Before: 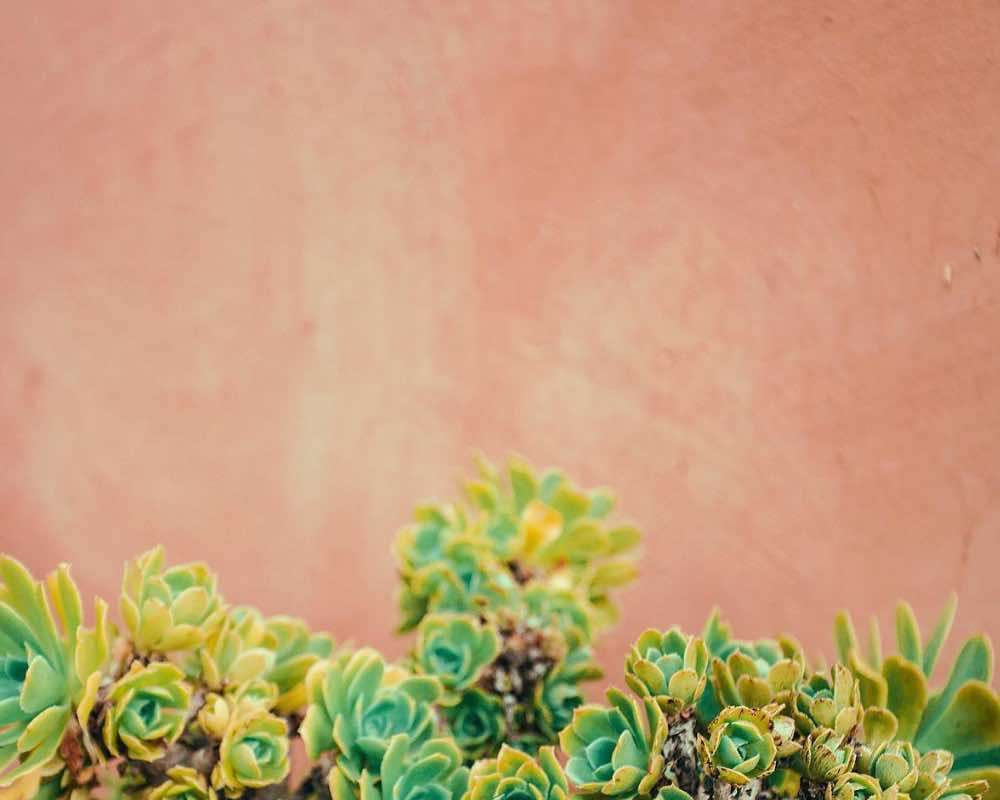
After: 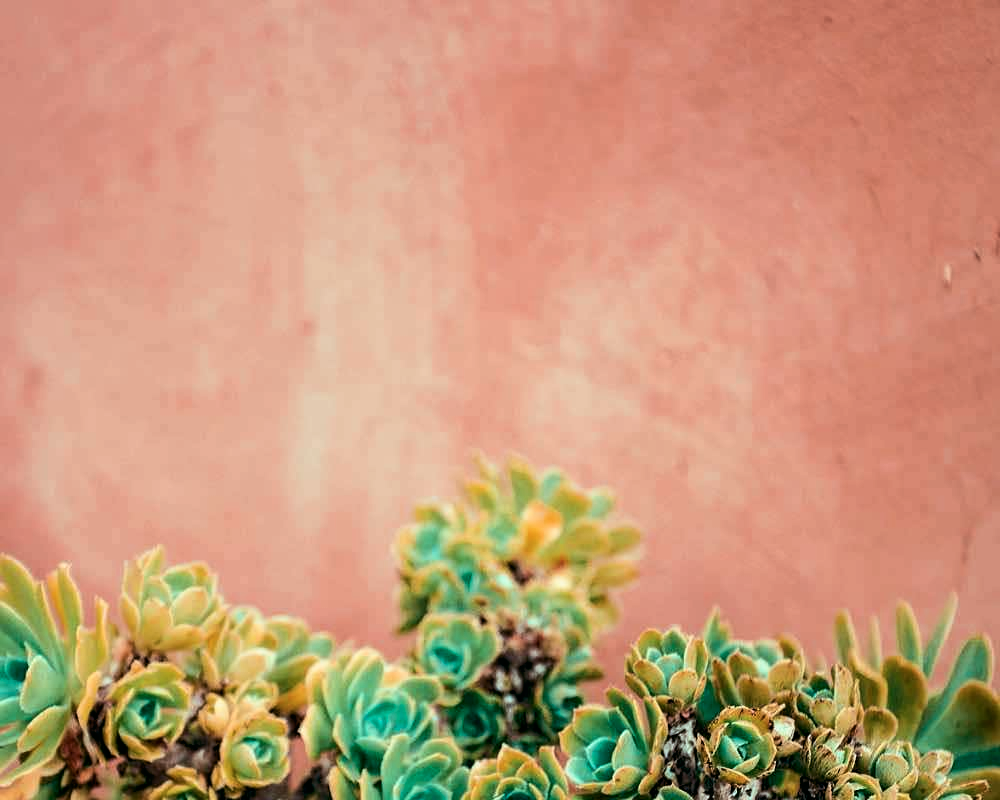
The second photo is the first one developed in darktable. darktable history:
color look up table: target L [88.56, 79.23, 67.41, 64.98, 51.47, 34.05, 198.16, 92.87, 90.31, 75.92, 72.6, 79.91, 64.22, 63.9, 63.77, 65.76, 54.19, 46.92, 49.72, 45.99, 35.88, 29.41, 85.87, 80.45, 80.4, 74.72, 53.17, 49.12, 49.66, 52.49, 44.62, 33.33, 26.6, 23.32, 23.91, 20.75, 17.67, 13.74, 11.53, 10.37, 81.47, 82.08, 81.11, 81.32, 81.32, 72.46, 66.29, 52.6, 45.04], target a [-9.023, -6.762, -17.91, -47.12, -39.51, -11, 0, -0.001, -9.677, 12.08, 11.6, -2.538, 35.97, 26.69, 15.95, -4.721, 36.41, 43.74, 41.02, 40.46, 35.56, 11.34, -9.62, -2.844, -6.696, -6.245, 0.883, 36.85, 21.18, -7.899, -0.645, 5.457, -0.971, 10.55, 10.62, -3.02, -3.873, -3.789, -4.414, -9.623, -8.969, -15.25, -9.604, -12.38, -11.42, -40.2, -27.08, -17.97, -11.81], target b [-3.768, -3.198, 42.22, 16.54, 20.37, 13.63, 0.001, 0.005, -3.476, 61.04, 58.57, -2.038, 52.78, 54.63, 11.96, -2.727, 47.31, 29.2, 5.564, 21.68, 24.18, 10.94, -3.357, -2.778, -3.471, -2.699, -23.27, -4.045, -22.71, -43.88, -1.824, -42.48, -2.115, -9.452, -37.38, -0.792, -2.013, -1.913, -1.031, -1.773, -4.288, -7.886, -5.514, -6.34, -8.586, -9.902, -28.22, -29.3, -24.68], num patches 49
tone curve: curves: ch0 [(0, 0) (0.003, 0) (0.011, 0.001) (0.025, 0.003) (0.044, 0.004) (0.069, 0.007) (0.1, 0.01) (0.136, 0.033) (0.177, 0.082) (0.224, 0.141) (0.277, 0.208) (0.335, 0.282) (0.399, 0.363) (0.468, 0.451) (0.543, 0.545) (0.623, 0.647) (0.709, 0.756) (0.801, 0.87) (0.898, 0.972) (1, 1)], preserve colors none
